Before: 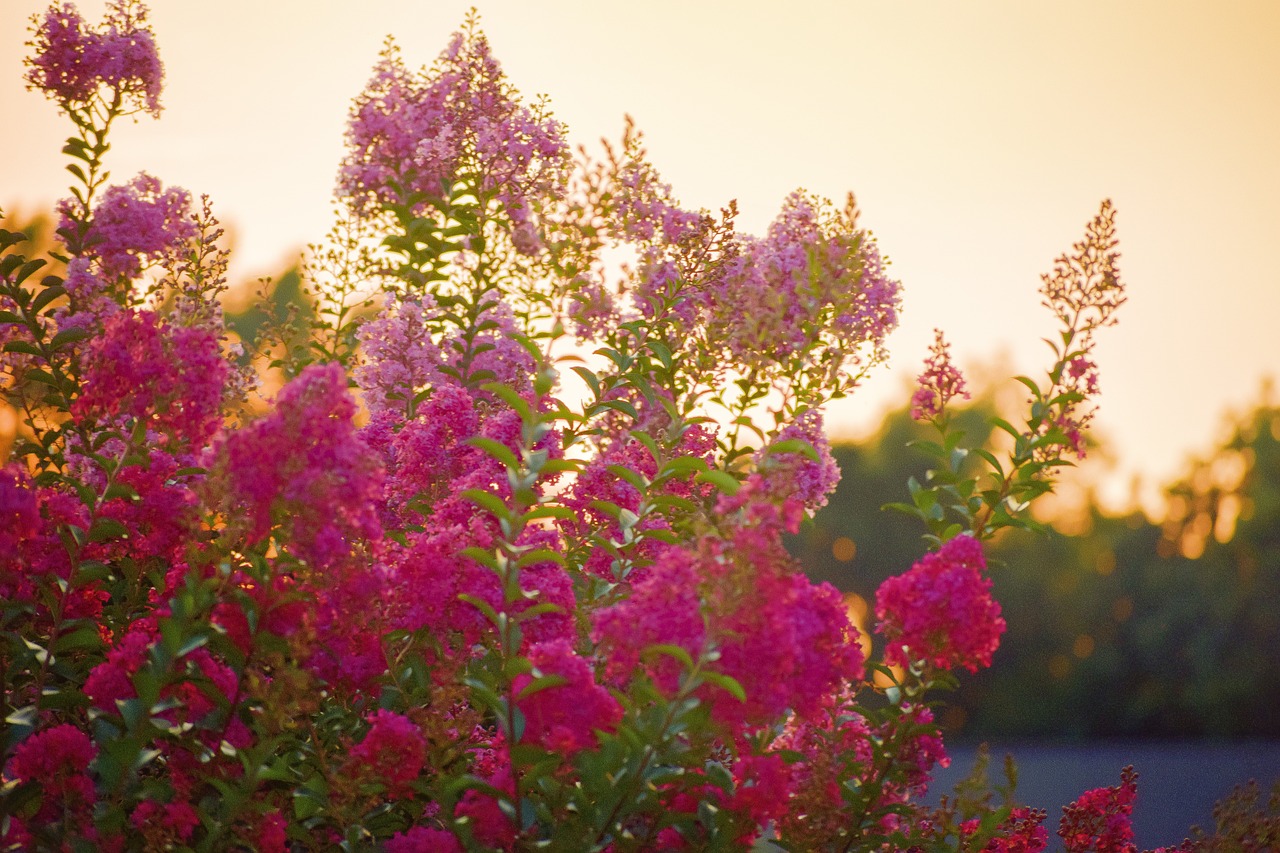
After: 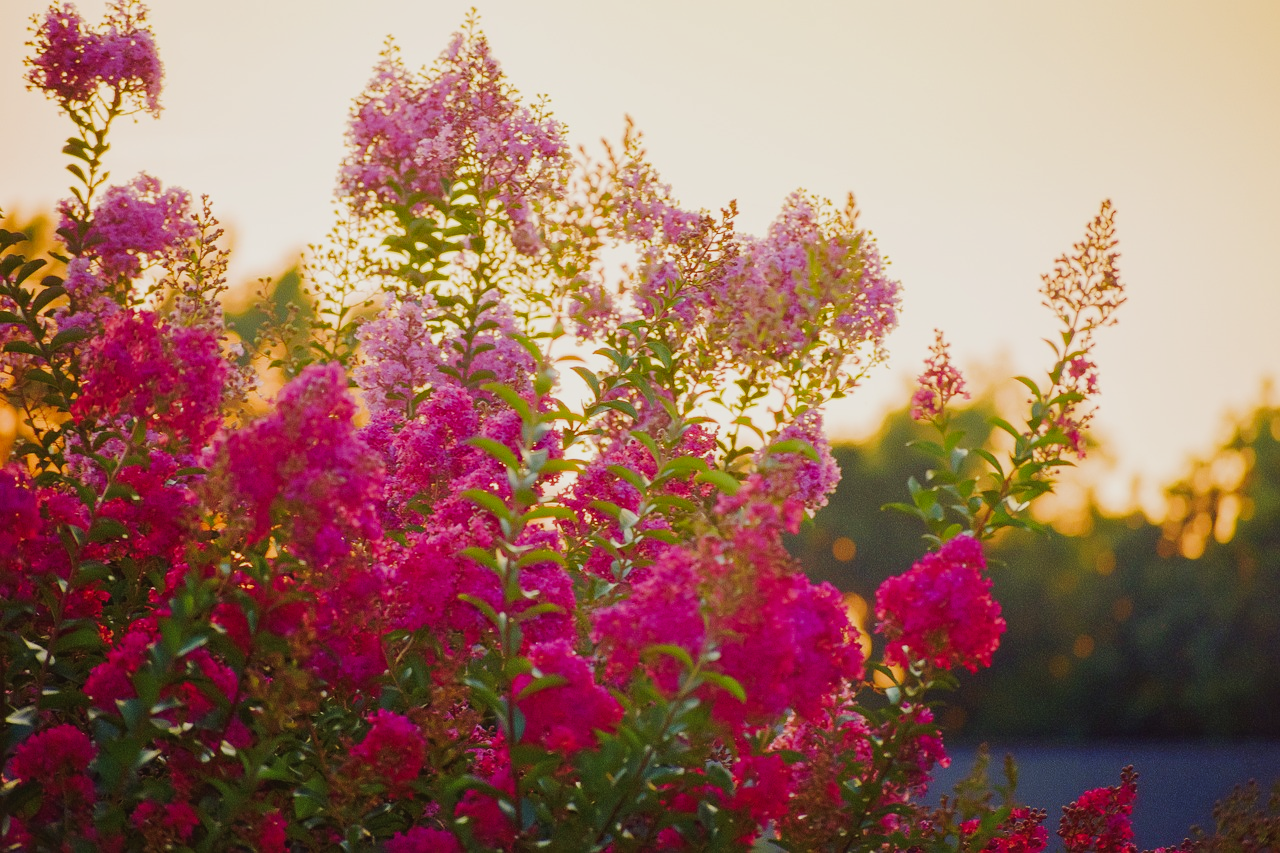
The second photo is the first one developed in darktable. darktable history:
tone curve: curves: ch0 [(0, 0.018) (0.036, 0.038) (0.15, 0.131) (0.27, 0.247) (0.528, 0.554) (0.761, 0.761) (1, 0.919)]; ch1 [(0, 0) (0.179, 0.173) (0.322, 0.32) (0.429, 0.431) (0.502, 0.5) (0.519, 0.522) (0.562, 0.588) (0.625, 0.67) (0.711, 0.745) (1, 1)]; ch2 [(0, 0) (0.29, 0.295) (0.404, 0.436) (0.497, 0.499) (0.521, 0.523) (0.561, 0.605) (0.657, 0.655) (0.712, 0.764) (1, 1)], preserve colors none
